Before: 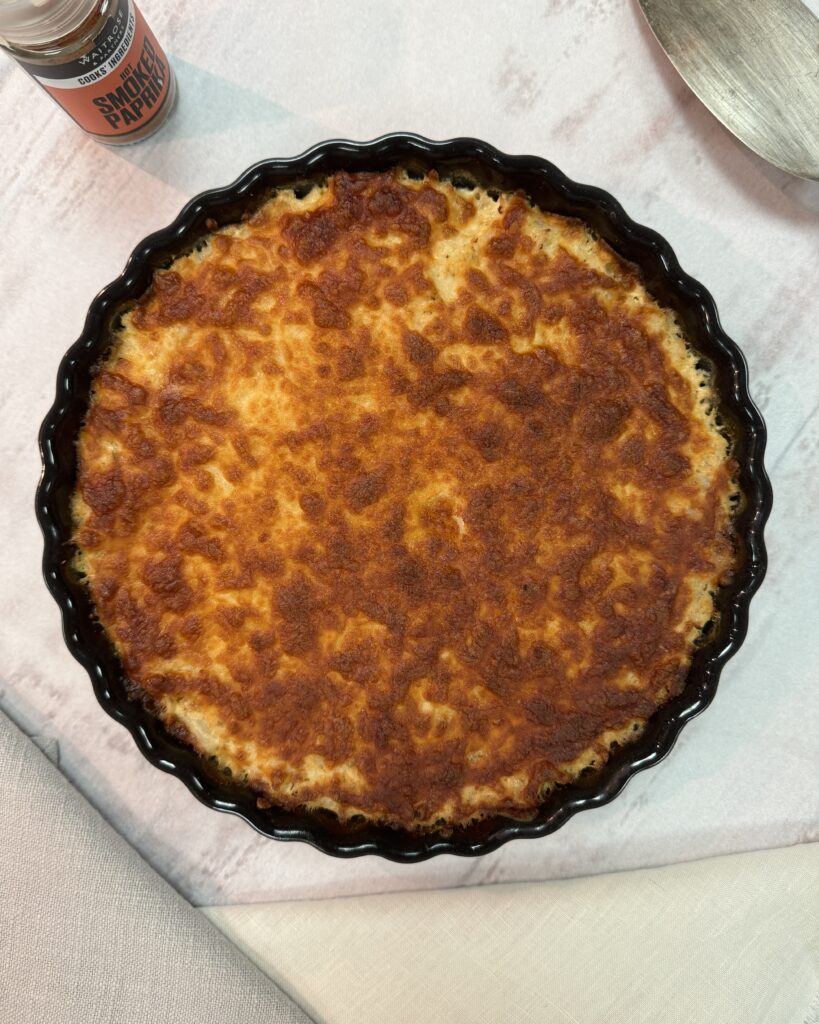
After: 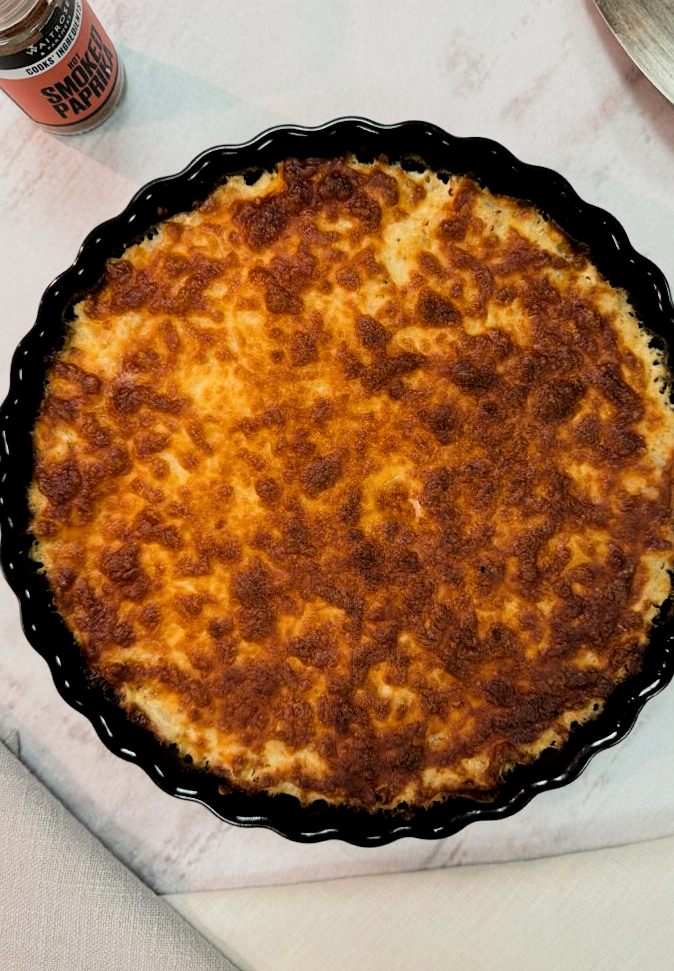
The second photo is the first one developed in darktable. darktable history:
crop and rotate: angle 1.08°, left 4.409%, top 0.456%, right 11.278%, bottom 2.424%
filmic rgb: black relative exposure -5.04 EV, white relative exposure 4 EV, hardness 2.9, contrast 1.298, highlights saturation mix -28.53%
sharpen: radius 1.274, amount 0.301, threshold 0.178
local contrast: mode bilateral grid, contrast 20, coarseness 49, detail 119%, midtone range 0.2
